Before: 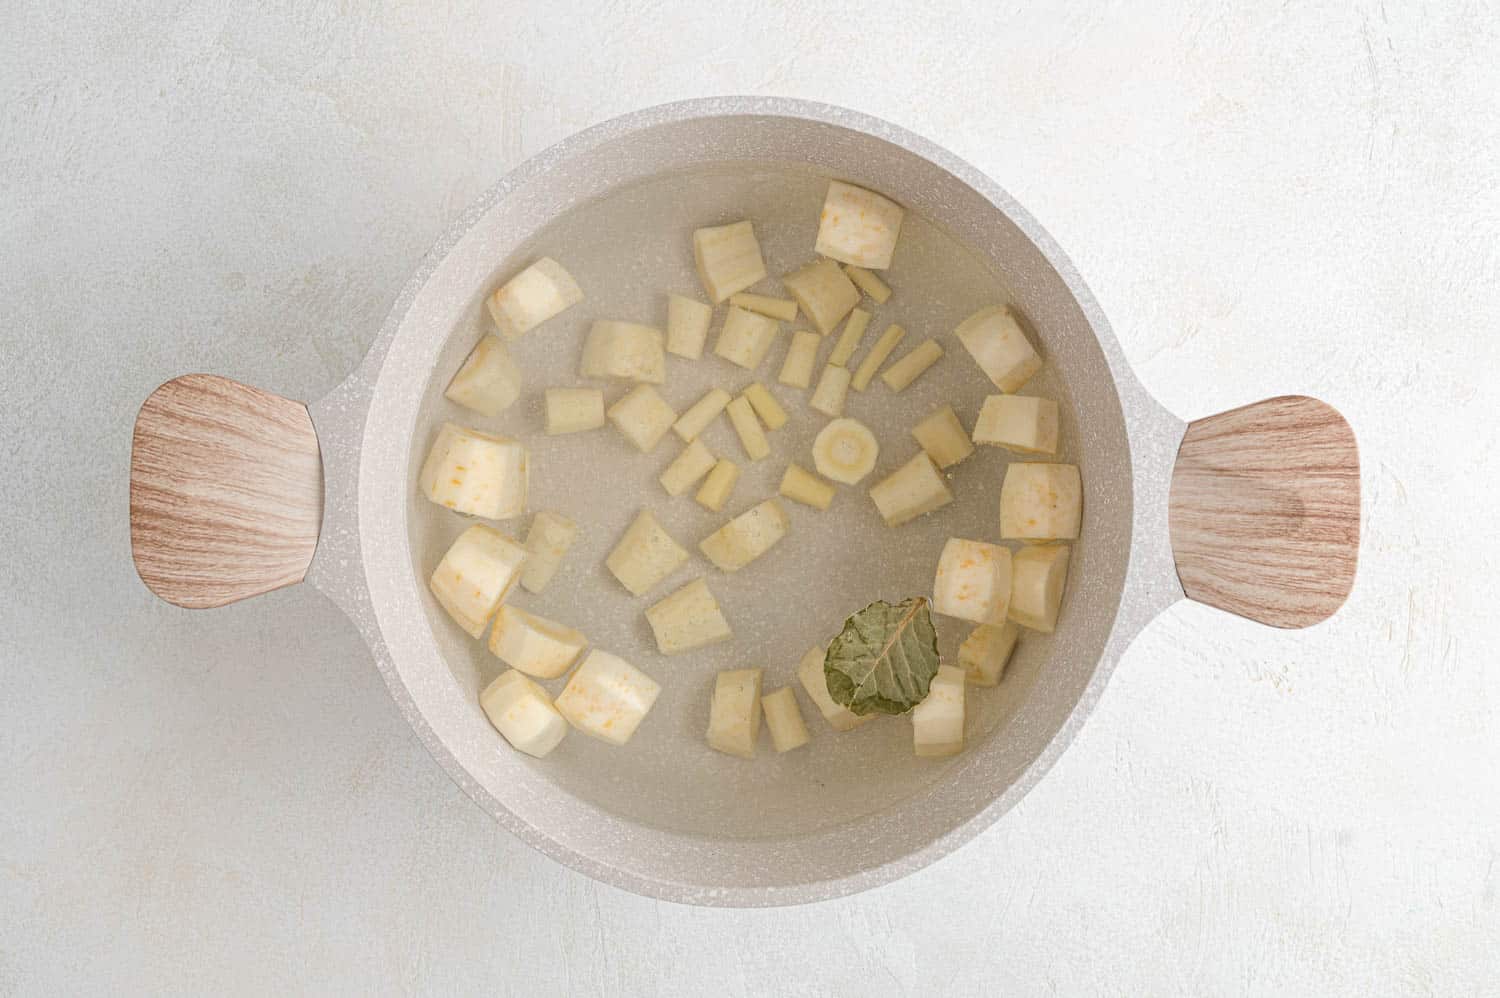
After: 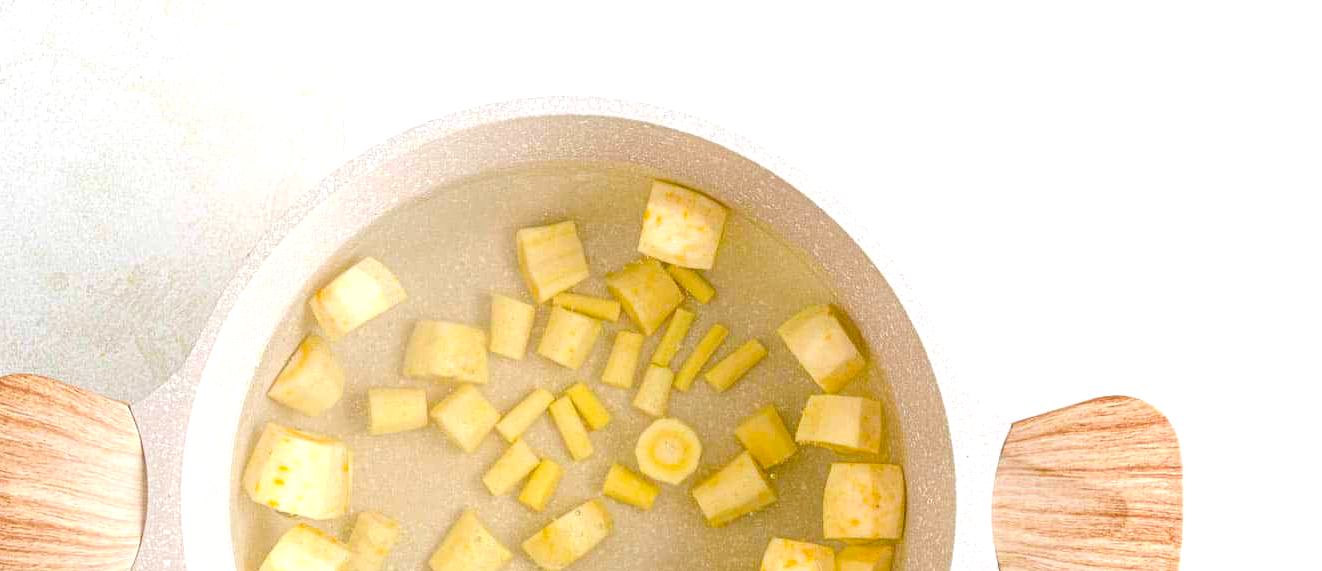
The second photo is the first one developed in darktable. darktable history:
crop and rotate: left 11.812%, bottom 42.776%
color balance rgb: linear chroma grading › global chroma 25%, perceptual saturation grading › global saturation 45%, perceptual saturation grading › highlights -50%, perceptual saturation grading › shadows 30%, perceptual brilliance grading › global brilliance 18%, global vibrance 40%
